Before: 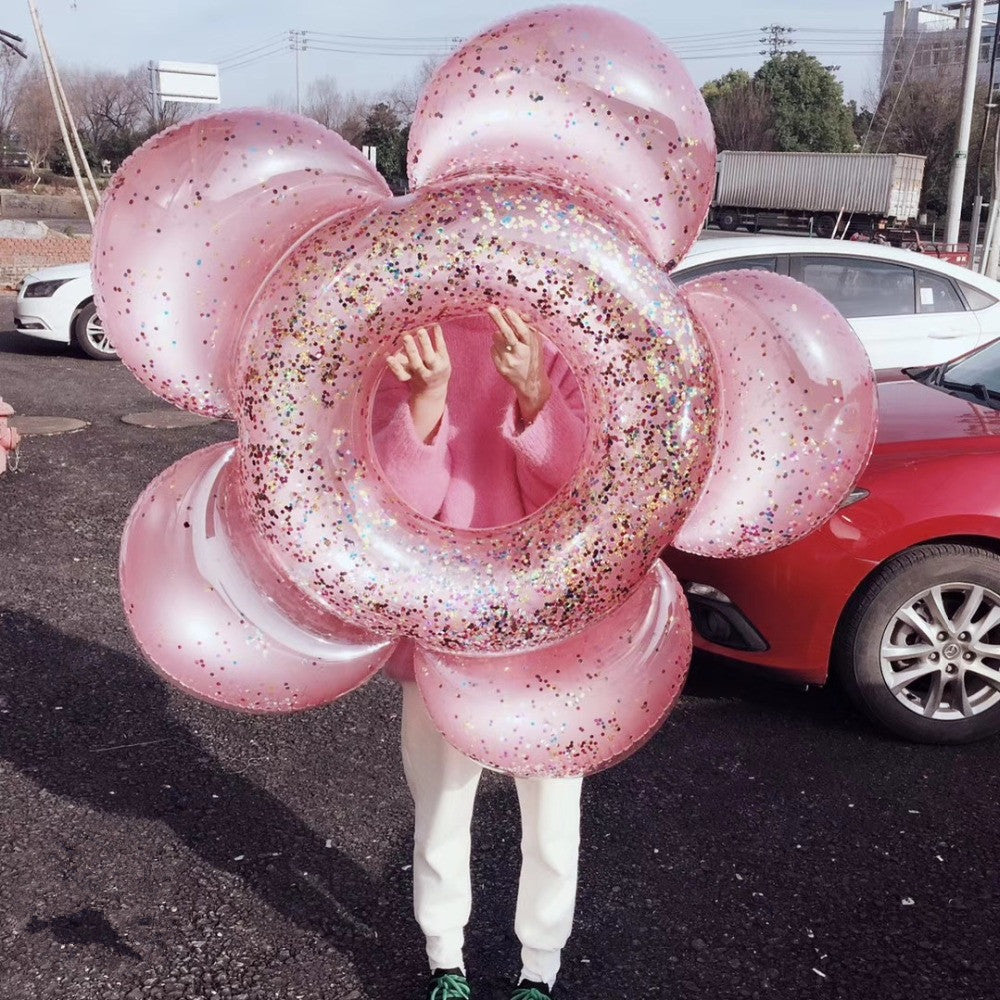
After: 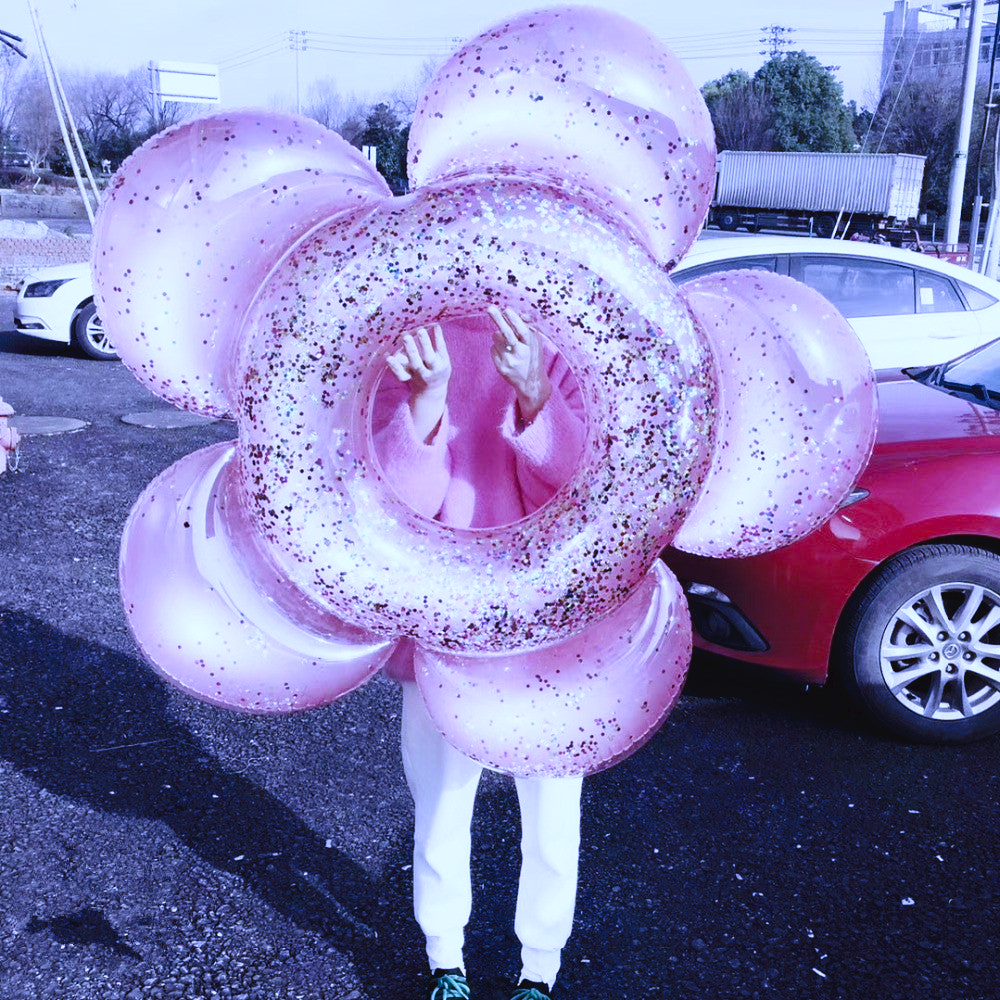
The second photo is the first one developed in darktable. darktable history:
tone curve: curves: ch0 [(0, 0) (0.003, 0.04) (0.011, 0.04) (0.025, 0.043) (0.044, 0.049) (0.069, 0.066) (0.1, 0.095) (0.136, 0.121) (0.177, 0.154) (0.224, 0.211) (0.277, 0.281) (0.335, 0.358) (0.399, 0.452) (0.468, 0.54) (0.543, 0.628) (0.623, 0.721) (0.709, 0.801) (0.801, 0.883) (0.898, 0.948) (1, 1)], preserve colors none
white balance: red 0.766, blue 1.537
